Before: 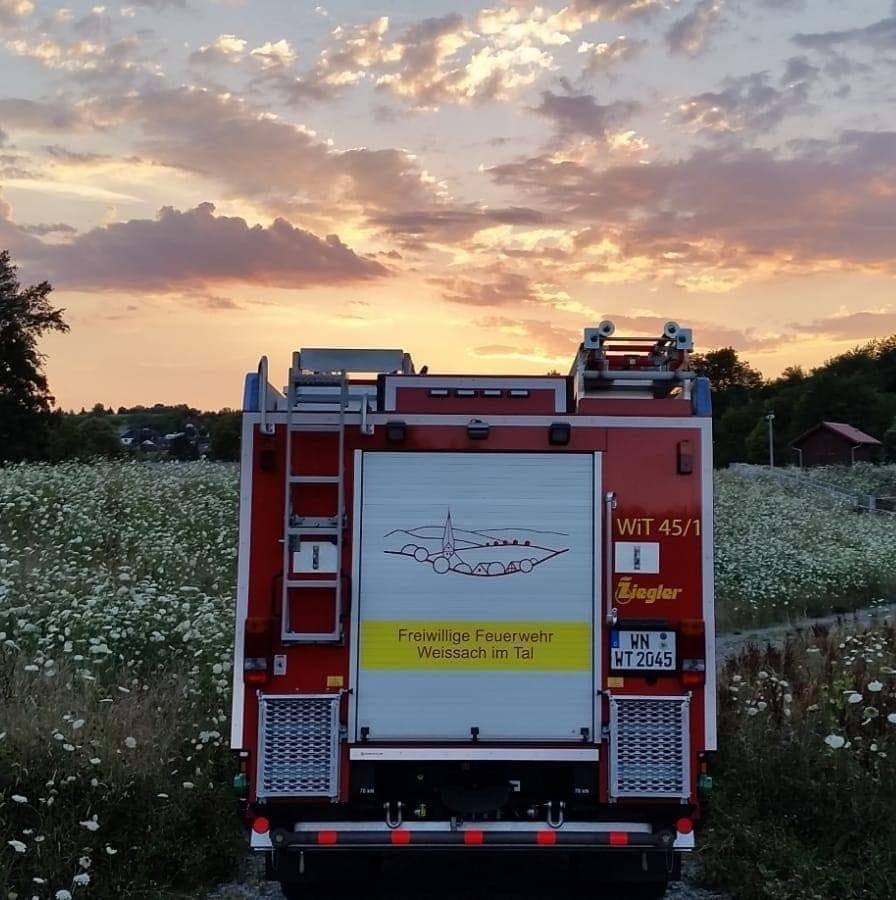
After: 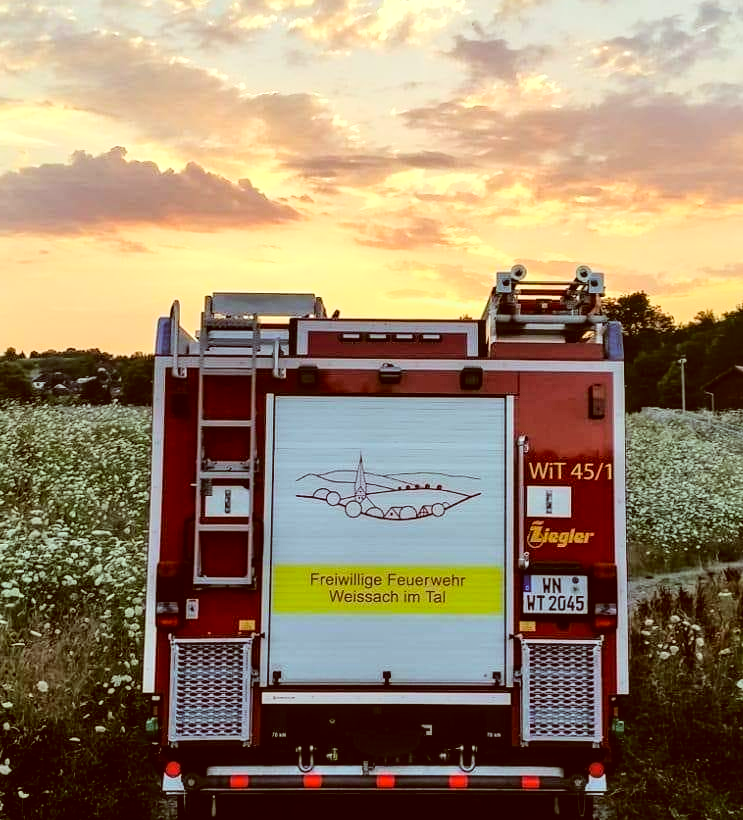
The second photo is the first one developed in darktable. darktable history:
crop: left 9.828%, top 6.232%, right 7.142%, bottom 2.569%
base curve: curves: ch0 [(0, 0) (0.008, 0.007) (0.022, 0.029) (0.048, 0.089) (0.092, 0.197) (0.191, 0.399) (0.275, 0.534) (0.357, 0.65) (0.477, 0.78) (0.542, 0.833) (0.799, 0.973) (1, 1)]
local contrast: on, module defaults
color correction: highlights a* -5.96, highlights b* 9.16, shadows a* 10.38, shadows b* 23.42
exposure: compensate highlight preservation false
